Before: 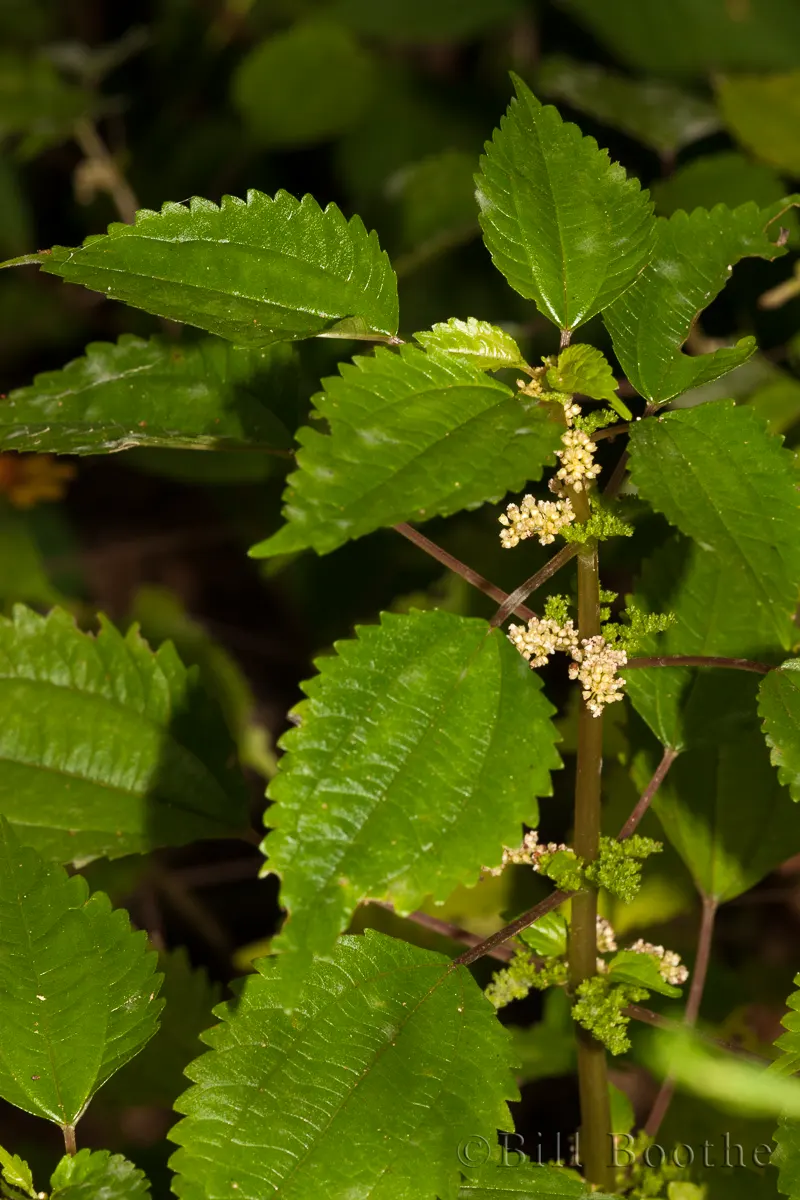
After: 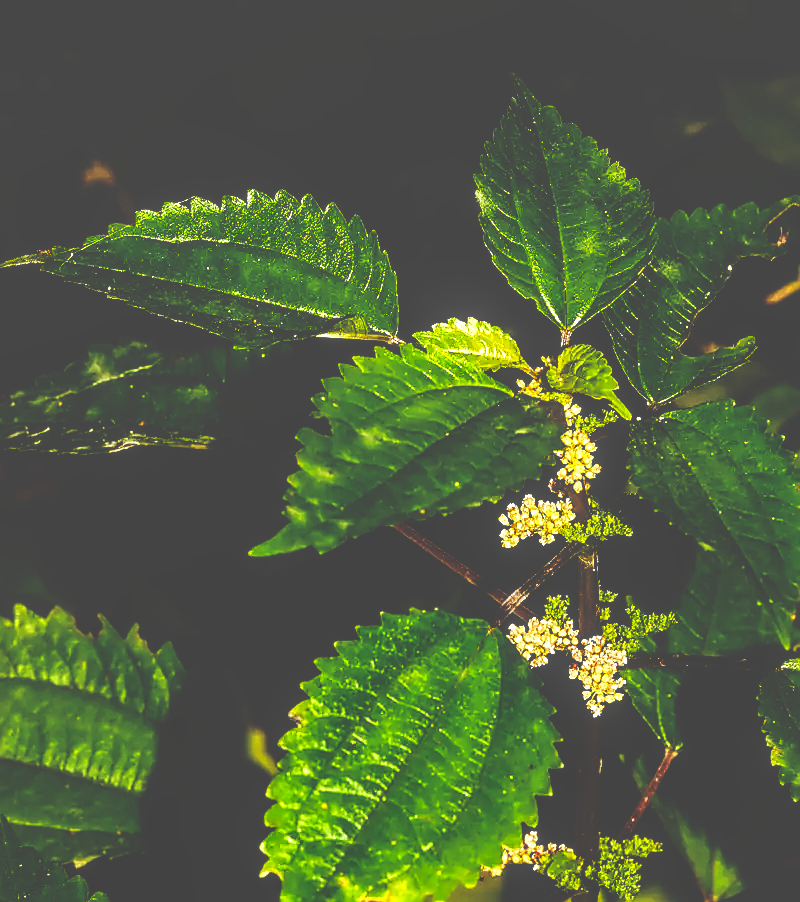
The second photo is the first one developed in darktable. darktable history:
local contrast: detail 150%
tone equalizer: -8 EV -0.754 EV, -7 EV -0.731 EV, -6 EV -0.6 EV, -5 EV -0.366 EV, -3 EV 0.373 EV, -2 EV 0.6 EV, -1 EV 0.698 EV, +0 EV 0.722 EV, edges refinement/feathering 500, mask exposure compensation -1.57 EV, preserve details no
base curve: curves: ch0 [(0, 0.036) (0.083, 0.04) (0.804, 1)], exposure shift 0.01, preserve colors none
sharpen: radius 1.363, amount 1.249, threshold 0.806
contrast brightness saturation: contrast -0.287
crop: bottom 24.824%
exposure: exposure 0.126 EV, compensate exposure bias true, compensate highlight preservation false
